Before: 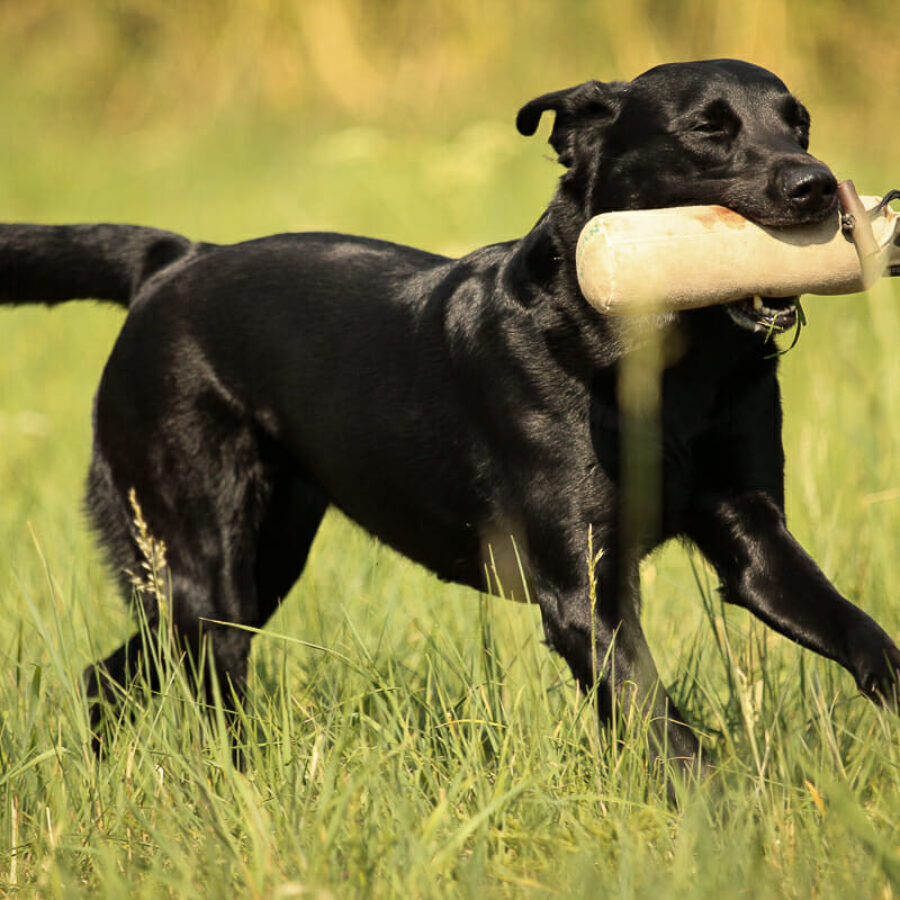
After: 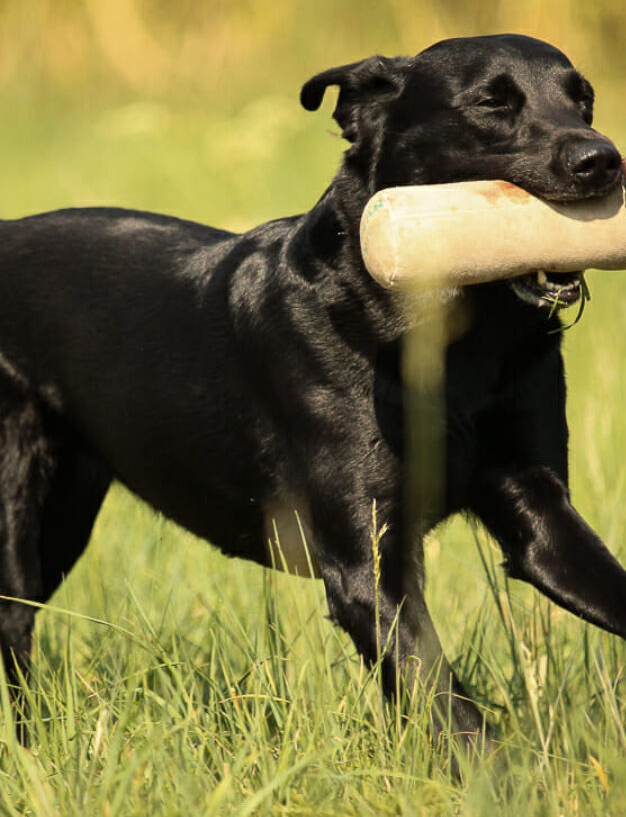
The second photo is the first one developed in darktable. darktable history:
crop and rotate: left 24.034%, top 2.838%, right 6.406%, bottom 6.299%
local contrast: mode bilateral grid, contrast 100, coarseness 100, detail 94%, midtone range 0.2
